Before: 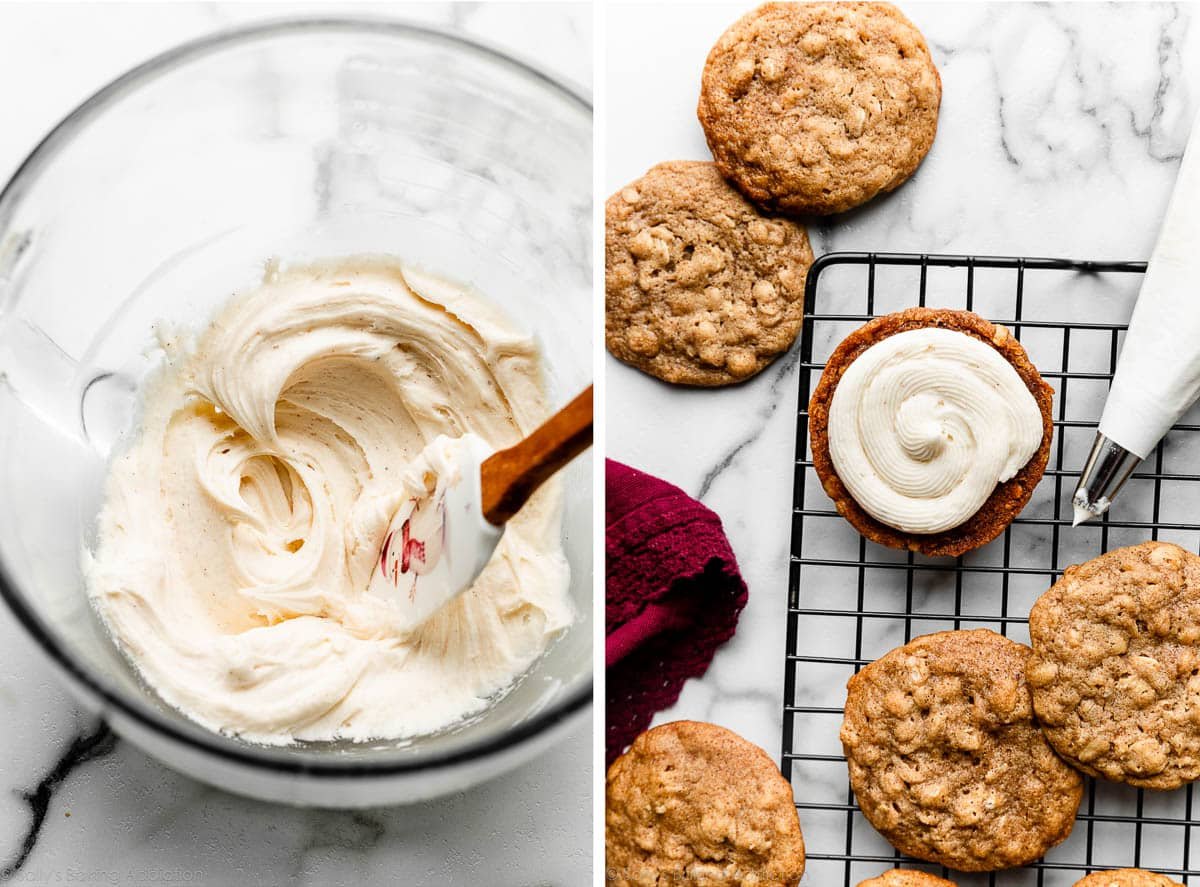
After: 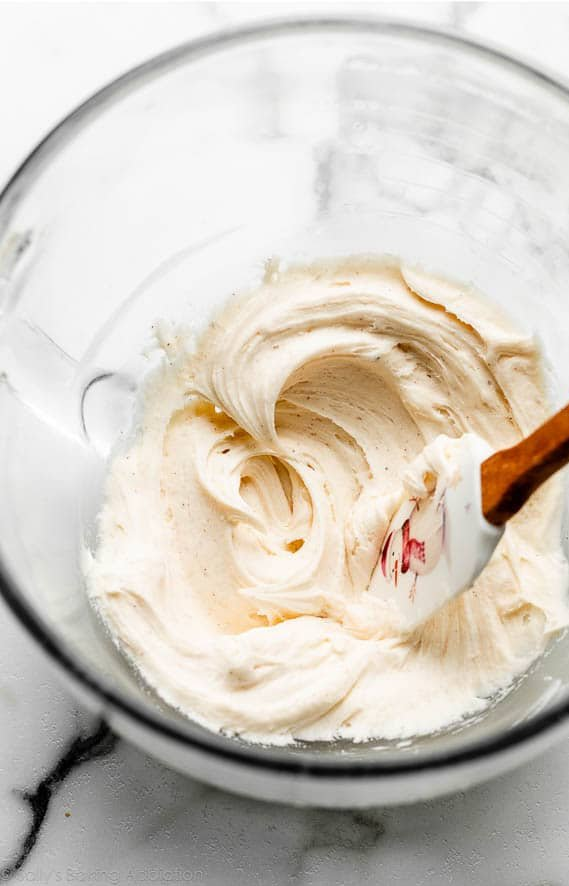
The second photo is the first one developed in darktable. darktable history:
crop and rotate: left 0.03%, top 0%, right 52.486%
